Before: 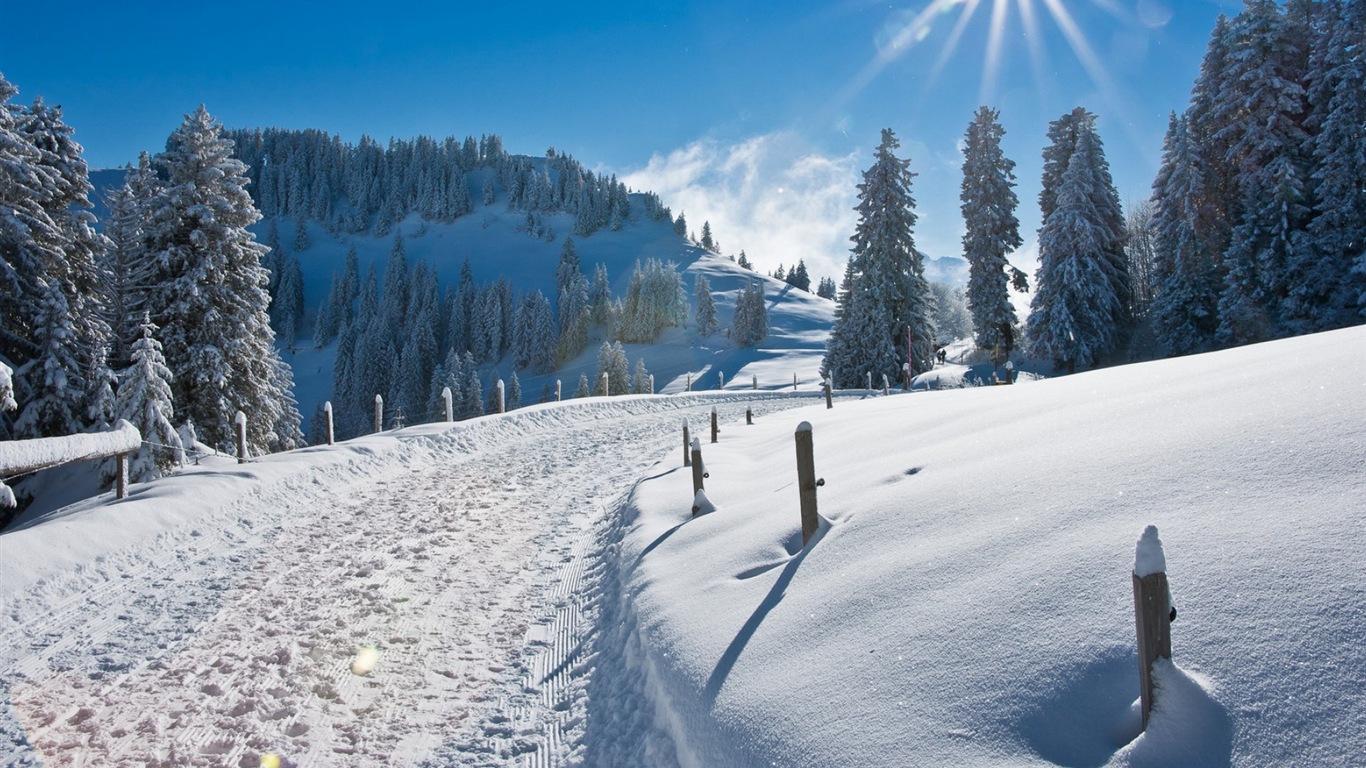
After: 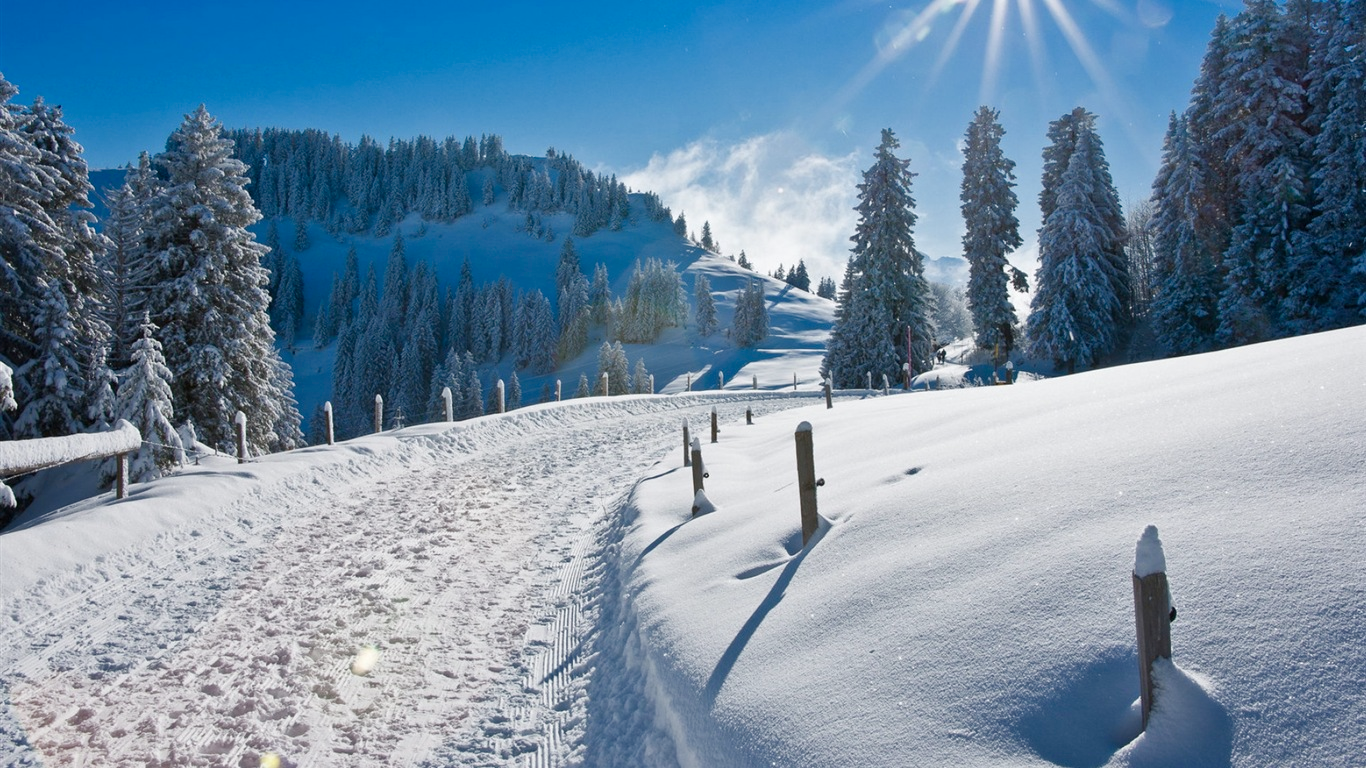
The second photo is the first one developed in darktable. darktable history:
color balance rgb: perceptual saturation grading › global saturation 20%, perceptual saturation grading › highlights -49.137%, perceptual saturation grading › shadows 26.021%
